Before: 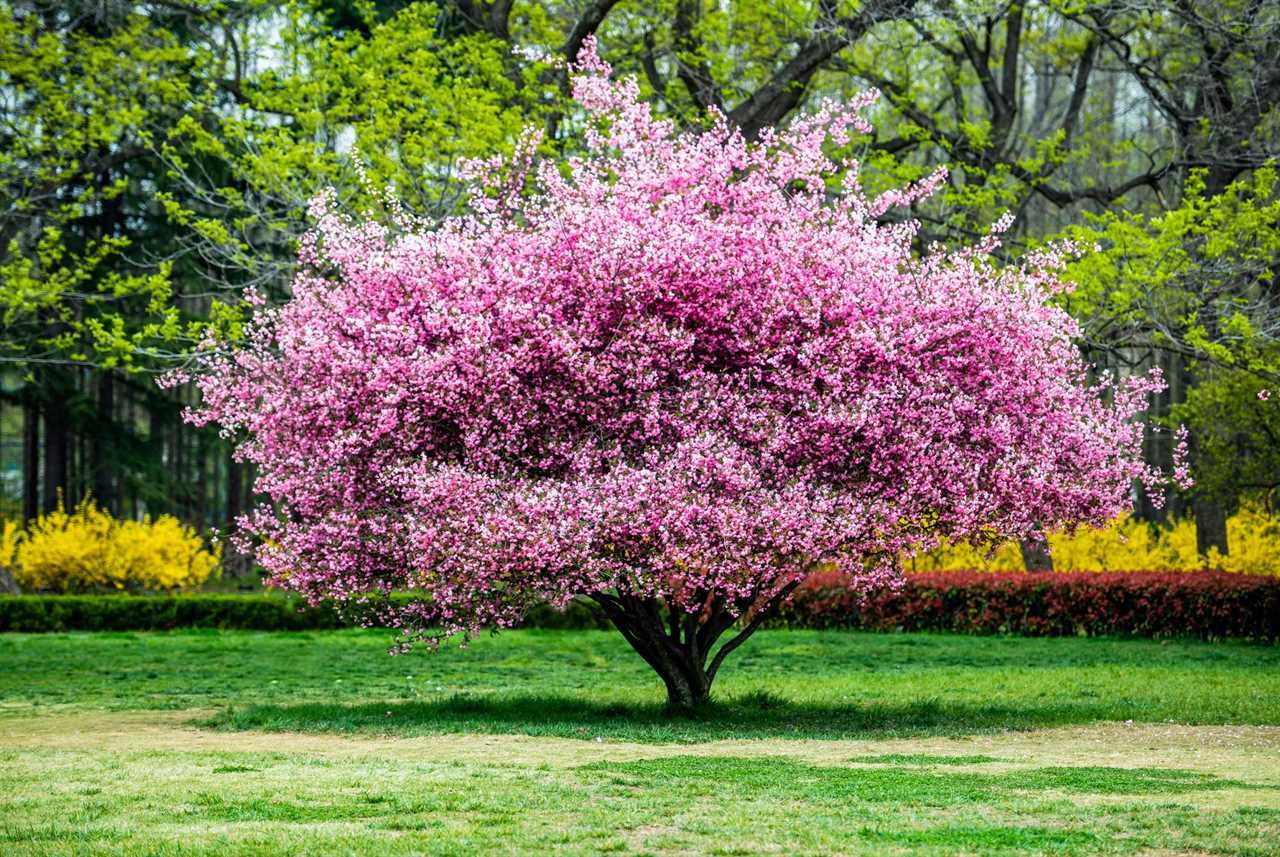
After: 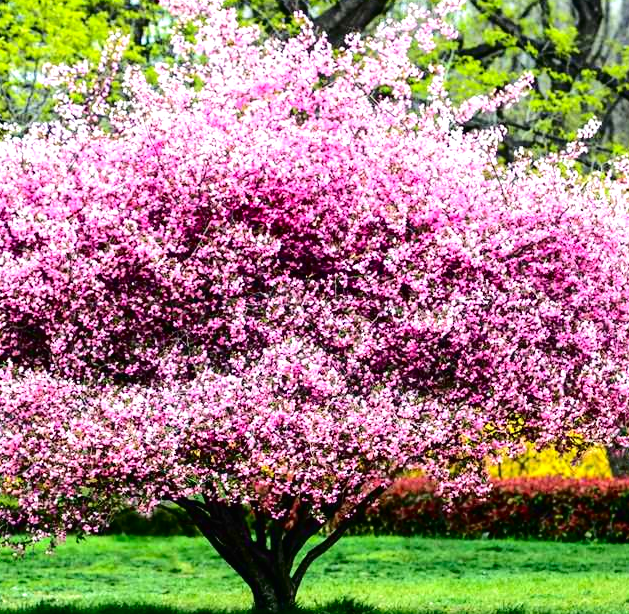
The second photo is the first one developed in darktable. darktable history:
crop: left 32.413%, top 10.98%, right 18.421%, bottom 17.358%
contrast brightness saturation: contrast 0.038, saturation 0.066
tone curve: curves: ch0 [(0, 0) (0.003, 0.007) (0.011, 0.009) (0.025, 0.014) (0.044, 0.022) (0.069, 0.029) (0.1, 0.037) (0.136, 0.052) (0.177, 0.083) (0.224, 0.121) (0.277, 0.177) (0.335, 0.258) (0.399, 0.351) (0.468, 0.454) (0.543, 0.557) (0.623, 0.654) (0.709, 0.744) (0.801, 0.825) (0.898, 0.909) (1, 1)], color space Lab, independent channels, preserve colors none
exposure: black level correction 0, exposure 0.693 EV, compensate highlight preservation false
